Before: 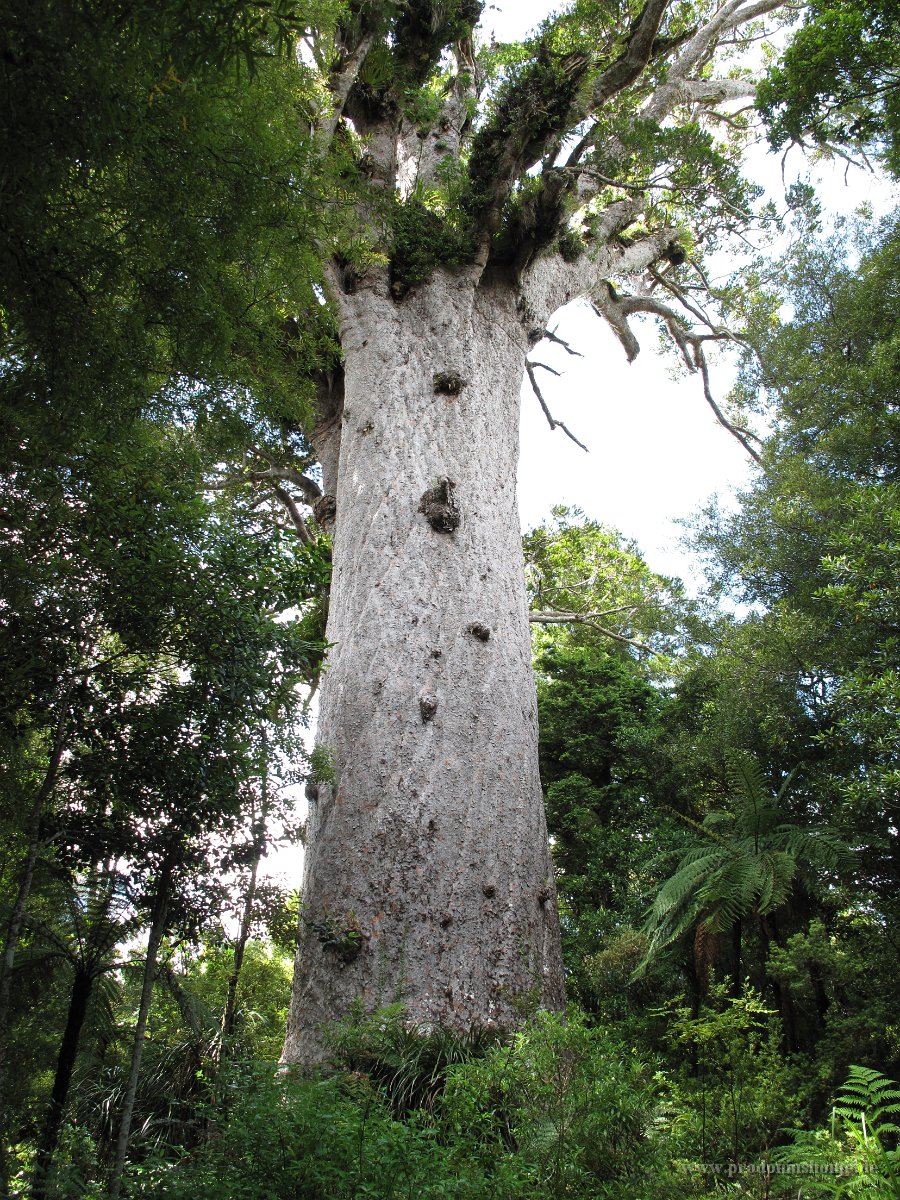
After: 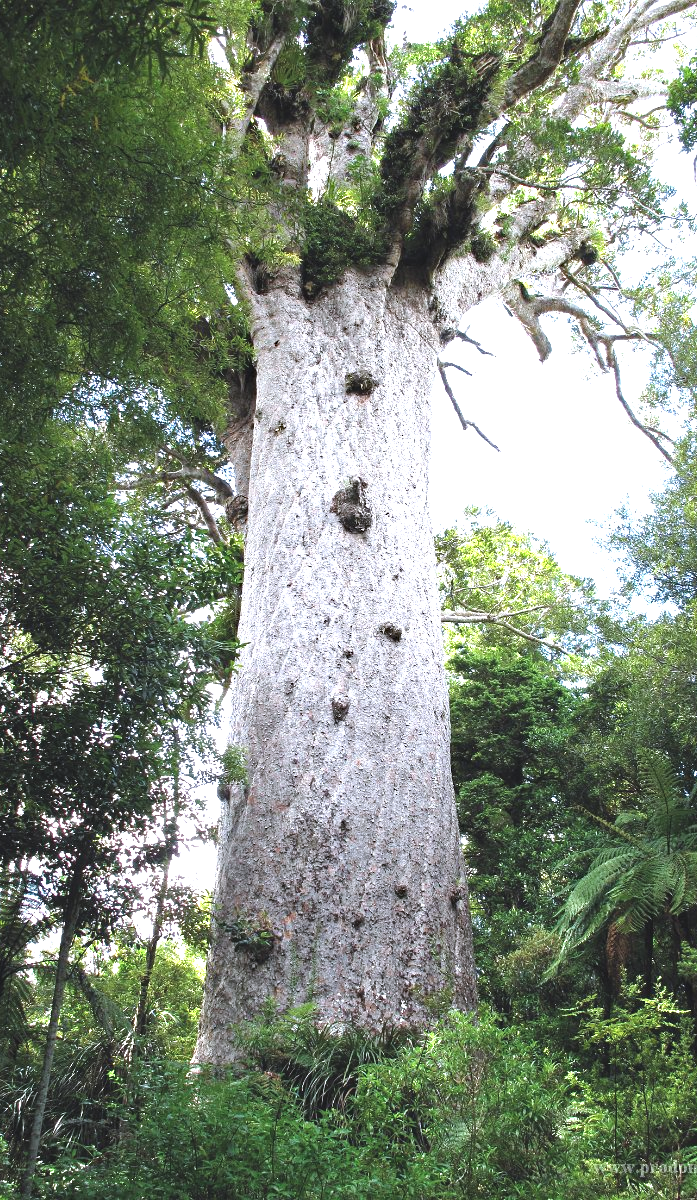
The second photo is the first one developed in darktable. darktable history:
exposure: black level correction -0.005, exposure 1.008 EV, compensate highlight preservation false
haze removal: compatibility mode true, adaptive false
color calibration: illuminant as shot in camera, x 0.358, y 0.373, temperature 4628.91 K
crop: left 9.884%, right 12.622%
